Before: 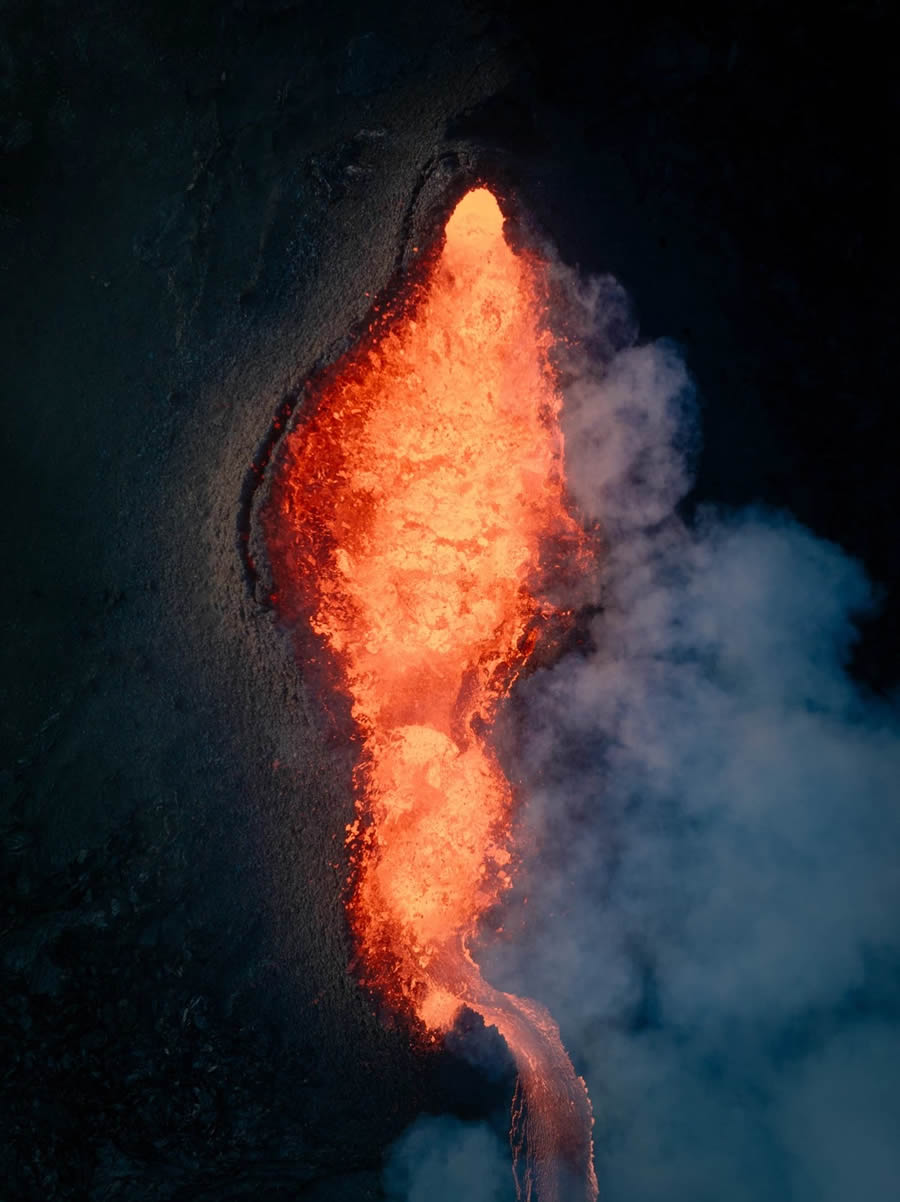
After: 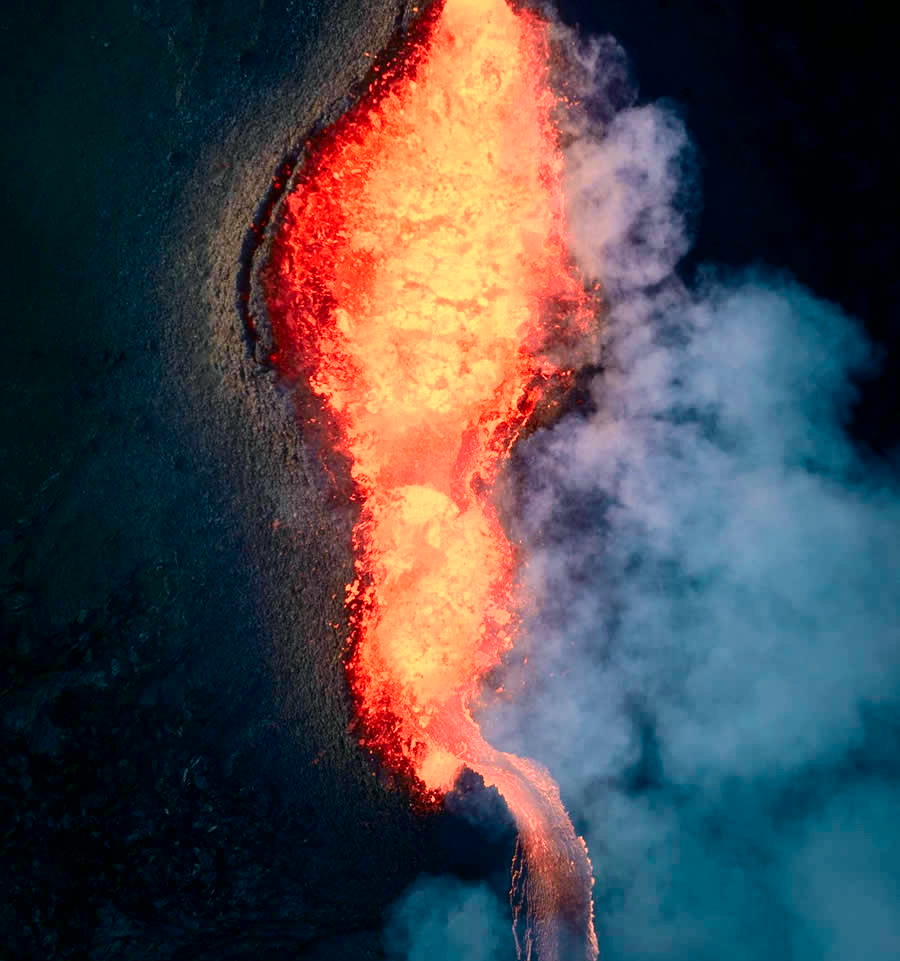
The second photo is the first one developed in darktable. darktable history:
tone curve: curves: ch0 [(0, 0) (0.114, 0.083) (0.291, 0.3) (0.447, 0.535) (0.602, 0.712) (0.772, 0.864) (0.999, 0.978)]; ch1 [(0, 0) (0.389, 0.352) (0.458, 0.433) (0.486, 0.474) (0.509, 0.505) (0.535, 0.541) (0.555, 0.557) (0.677, 0.724) (1, 1)]; ch2 [(0, 0) (0.369, 0.388) (0.449, 0.431) (0.501, 0.5) (0.528, 0.552) (0.561, 0.596) (0.697, 0.721) (1, 1)], color space Lab, independent channels, preserve colors none
crop and rotate: top 19.998%
exposure: black level correction 0.001, exposure 0.675 EV, compensate highlight preservation false
